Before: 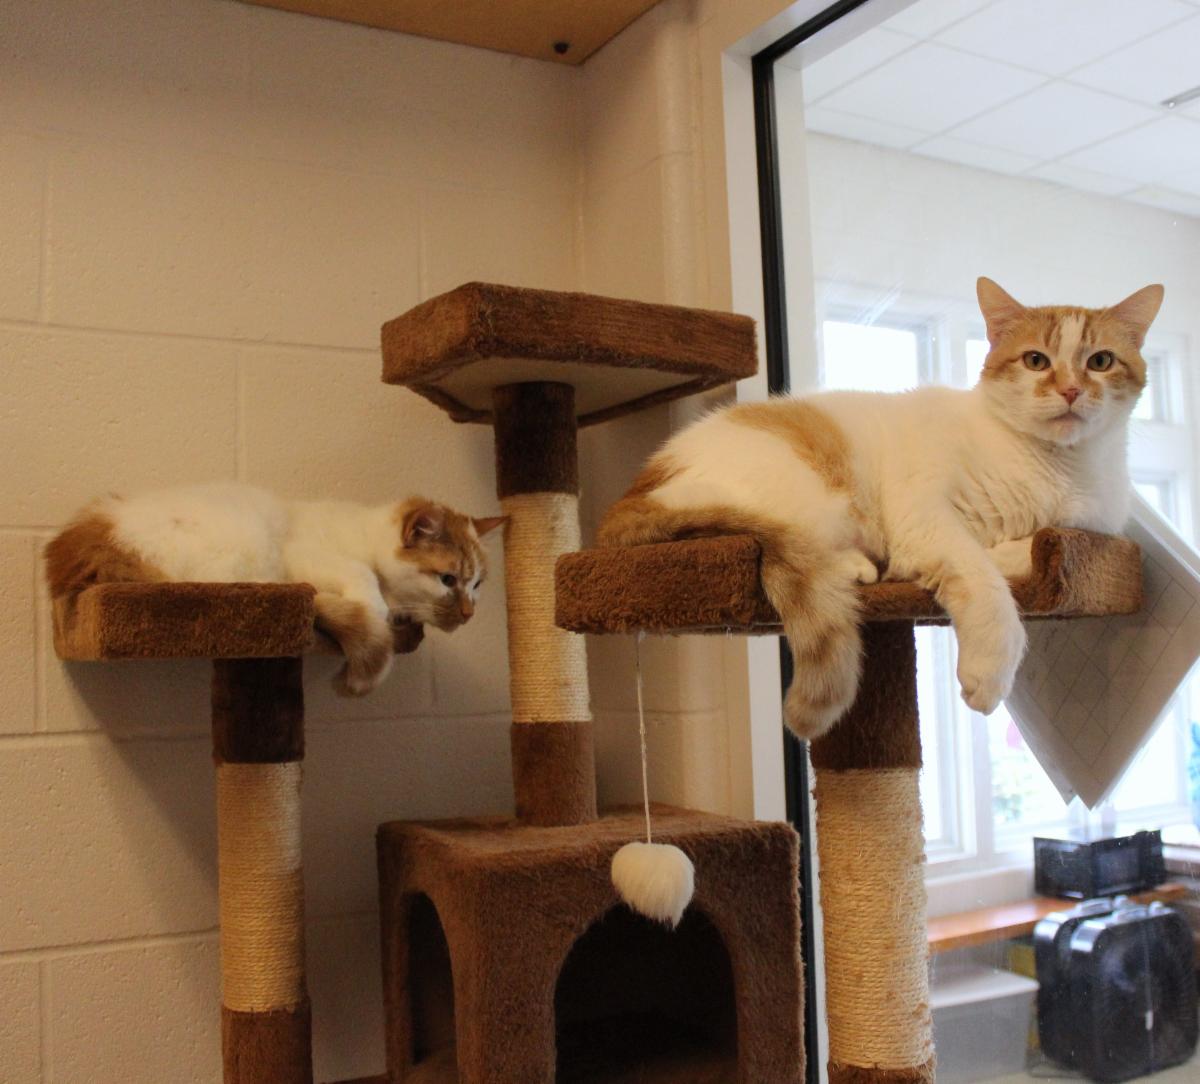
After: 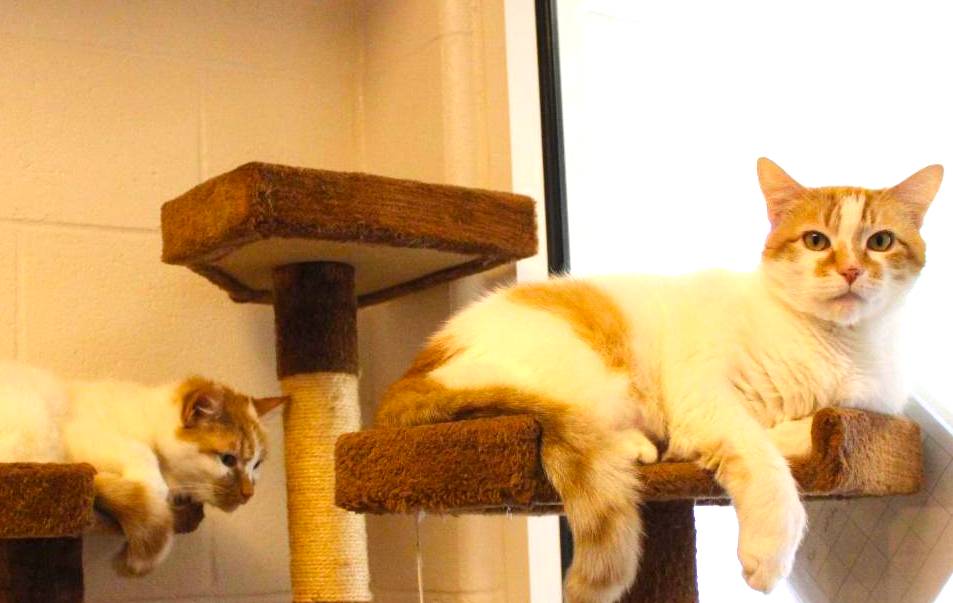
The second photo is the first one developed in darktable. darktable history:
crop: left 18.38%, top 11.092%, right 2.134%, bottom 33.217%
exposure: black level correction 0, exposure 1 EV, compensate exposure bias true, compensate highlight preservation false
color balance rgb: perceptual saturation grading › global saturation 20%, global vibrance 20%
